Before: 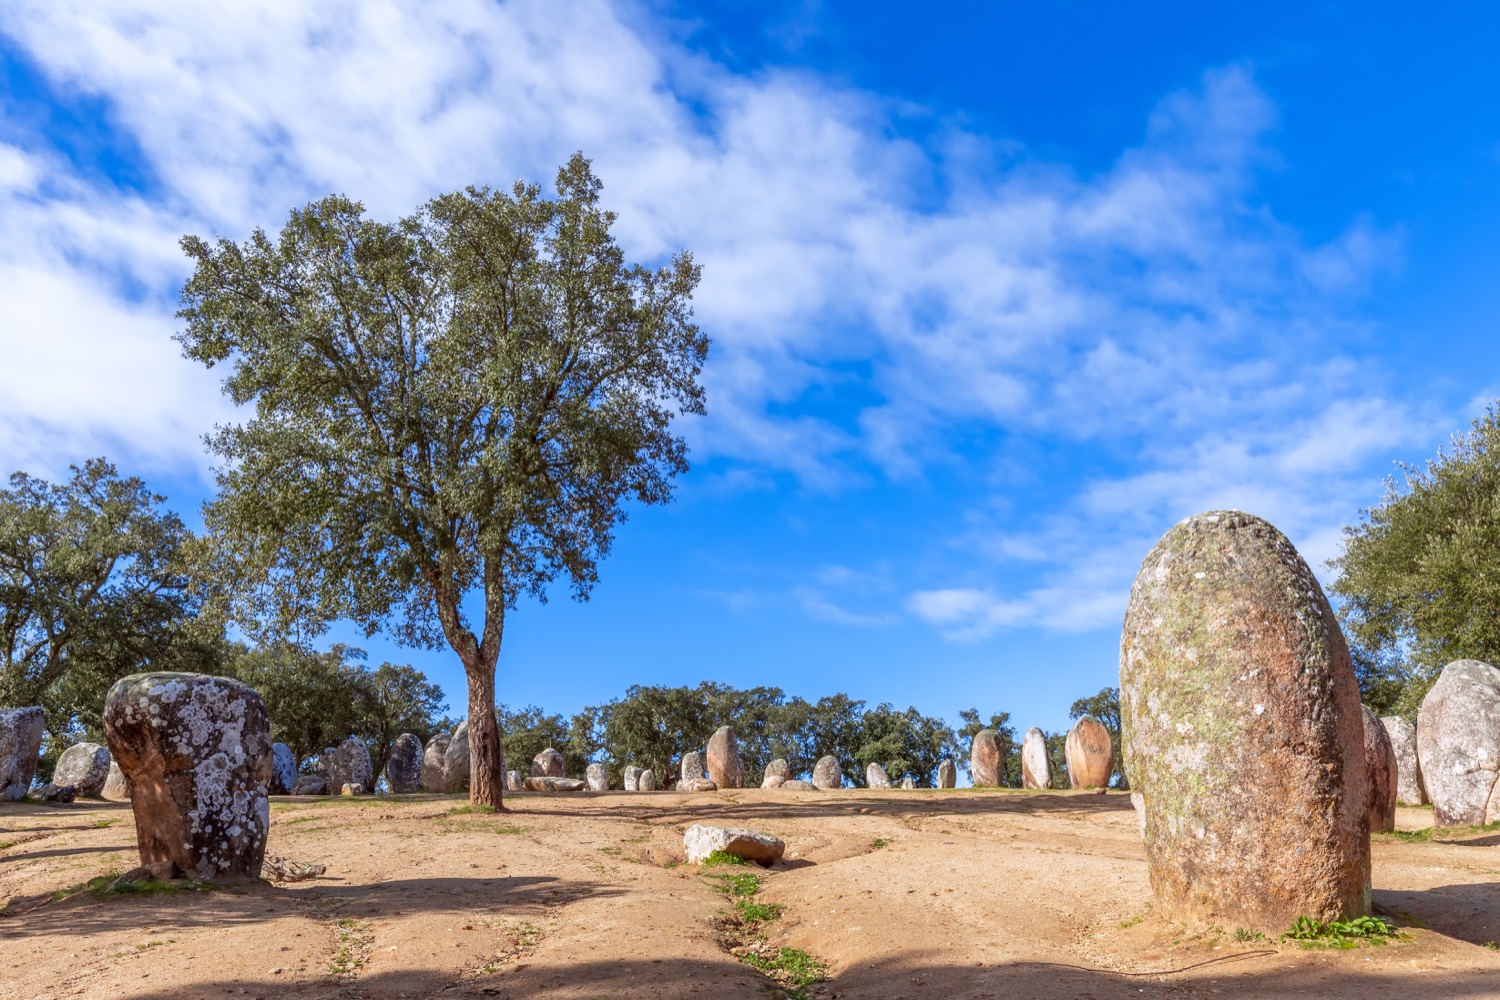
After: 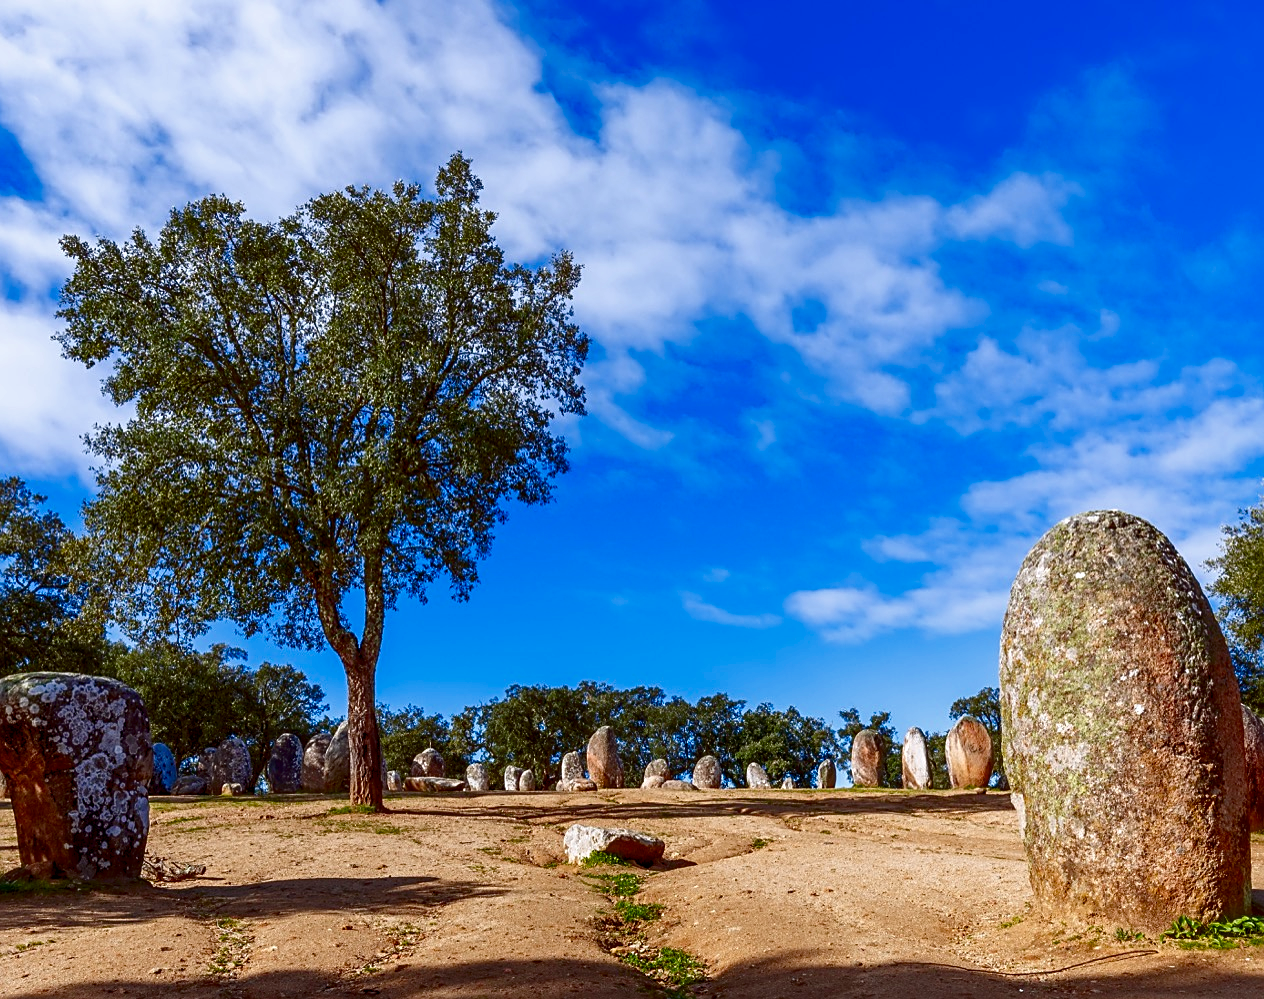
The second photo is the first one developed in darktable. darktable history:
crop: left 8.026%, right 7.374%
contrast brightness saturation: contrast 0.1, brightness -0.26, saturation 0.14
color balance rgb: perceptual saturation grading › global saturation 20%, perceptual saturation grading › highlights -25%, perceptual saturation grading › shadows 50%
sharpen: on, module defaults
